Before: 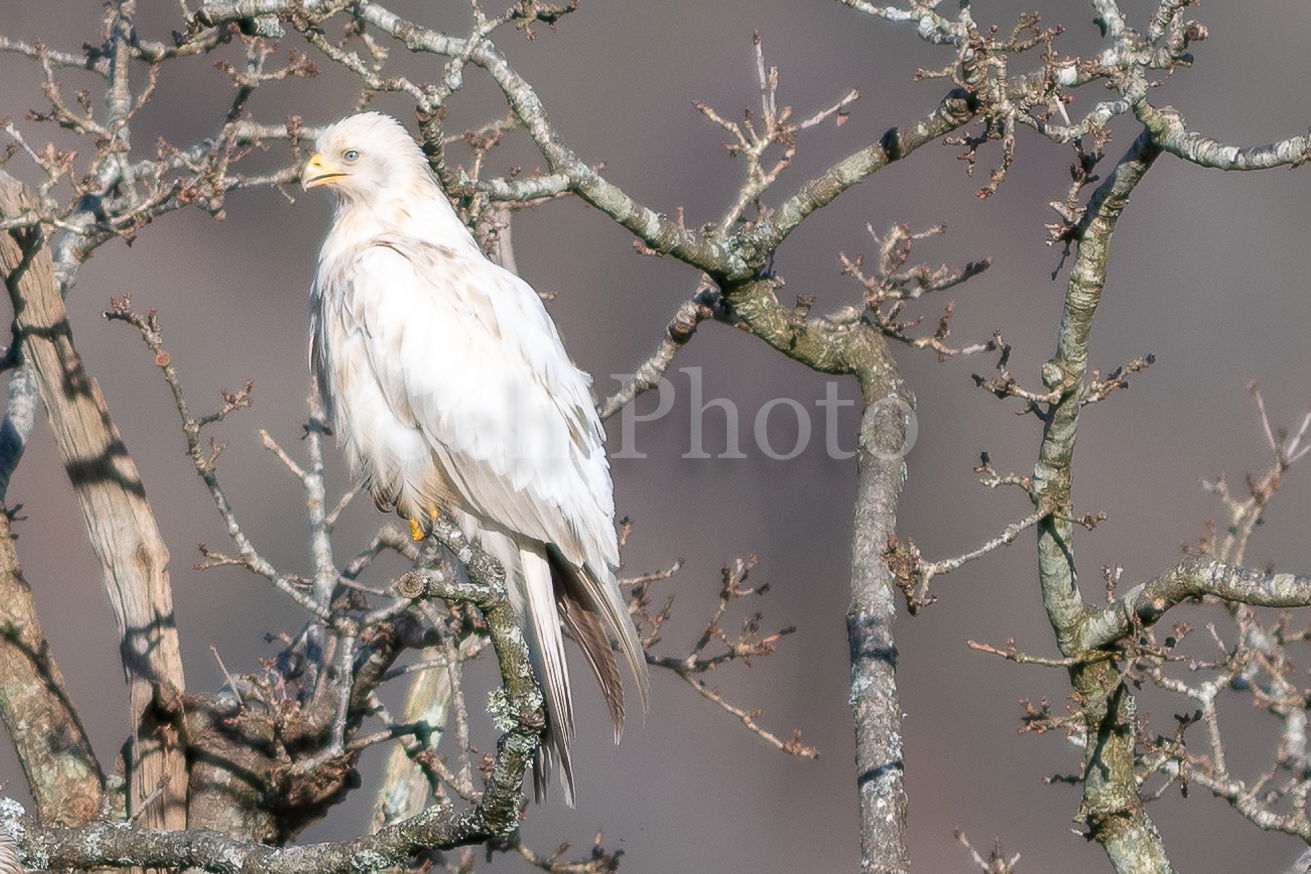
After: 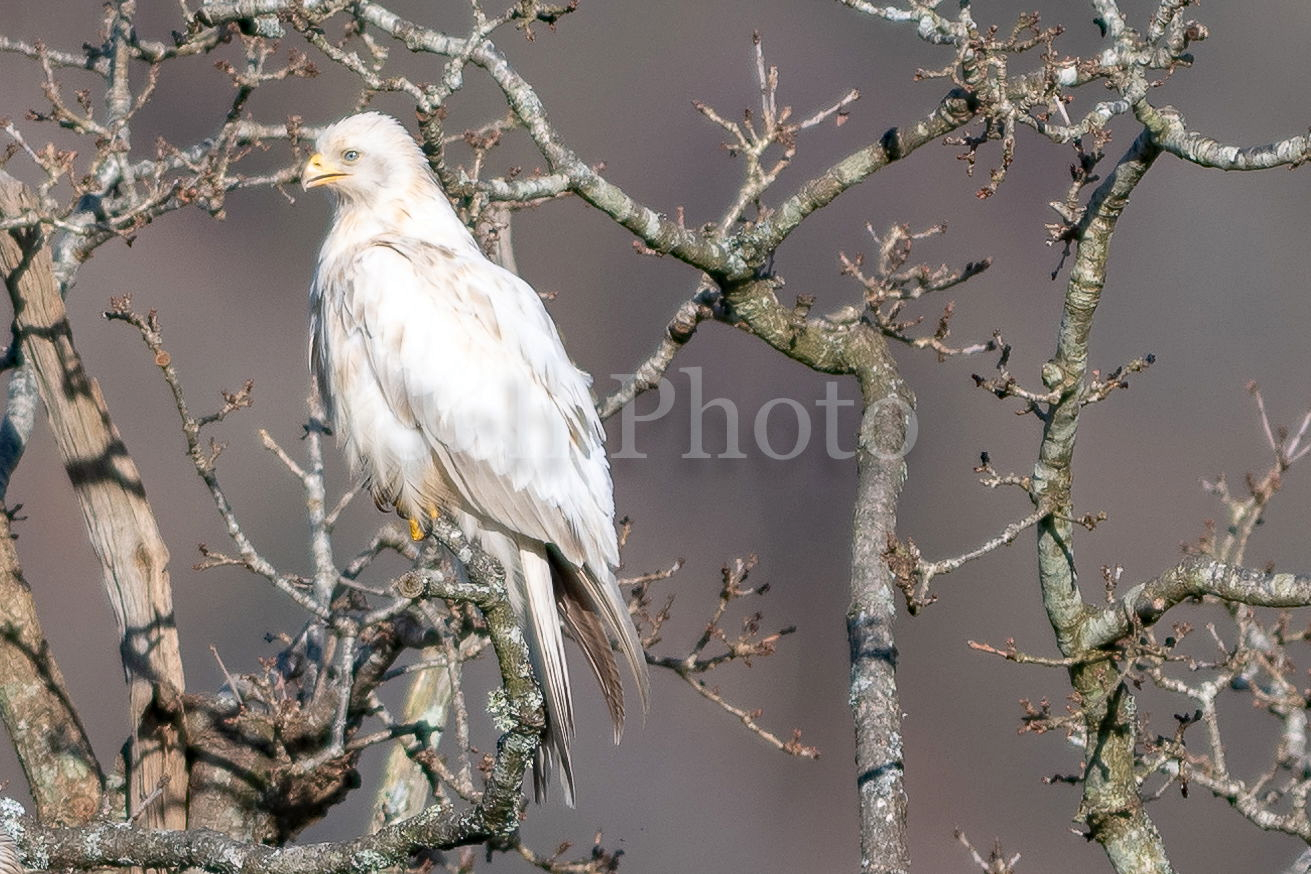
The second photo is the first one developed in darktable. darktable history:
haze removal: compatibility mode true, adaptive false
contrast brightness saturation: contrast 0.01, saturation -0.05
